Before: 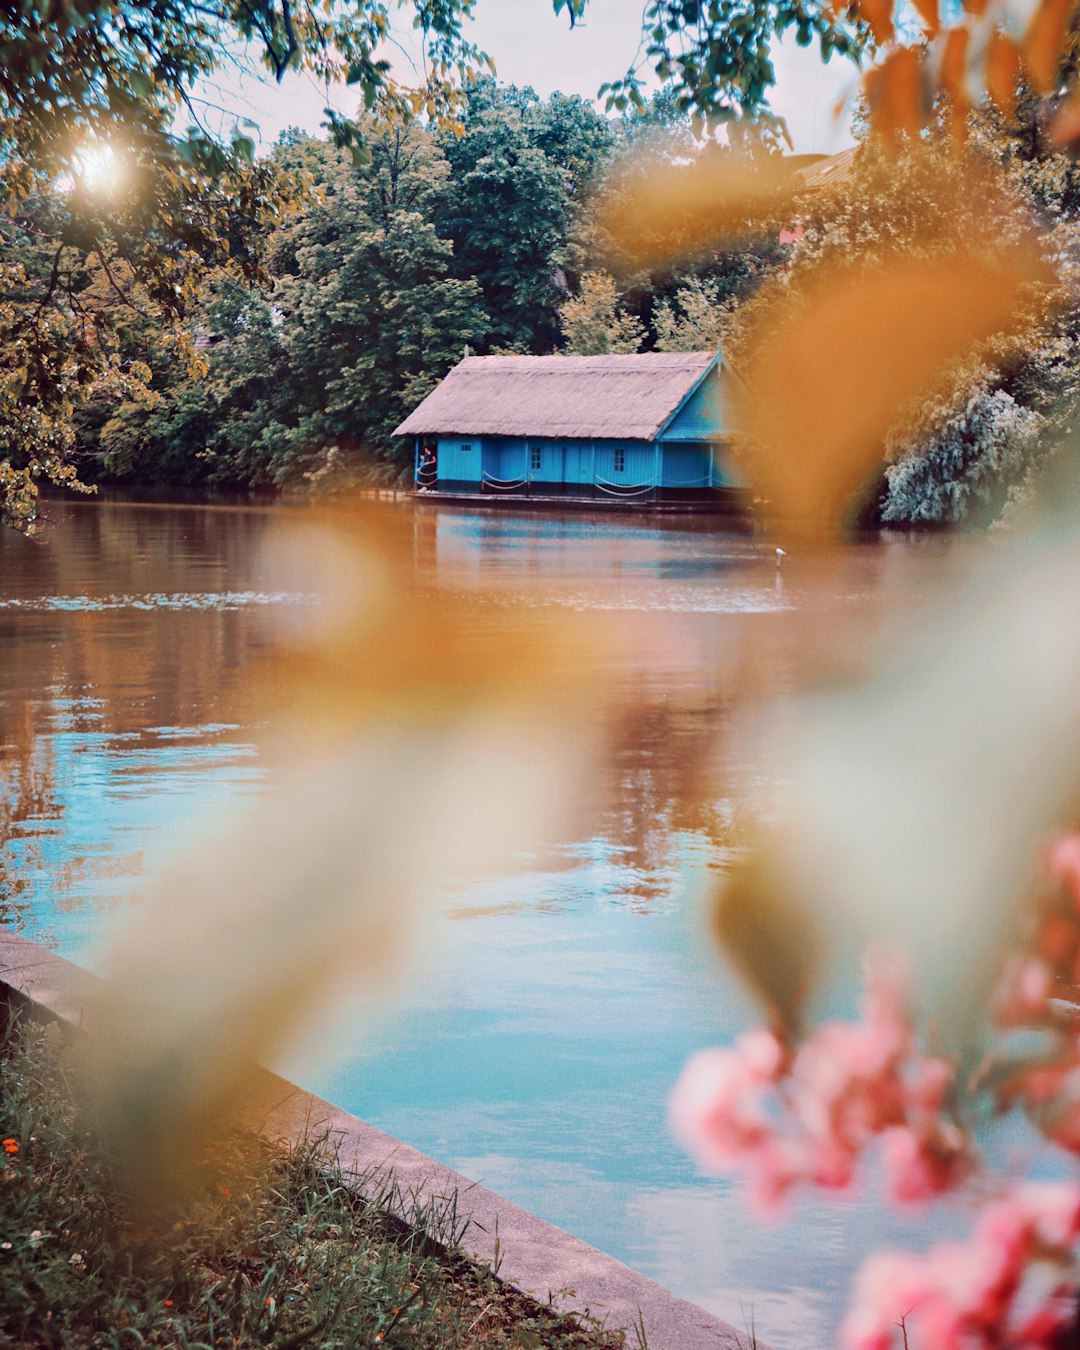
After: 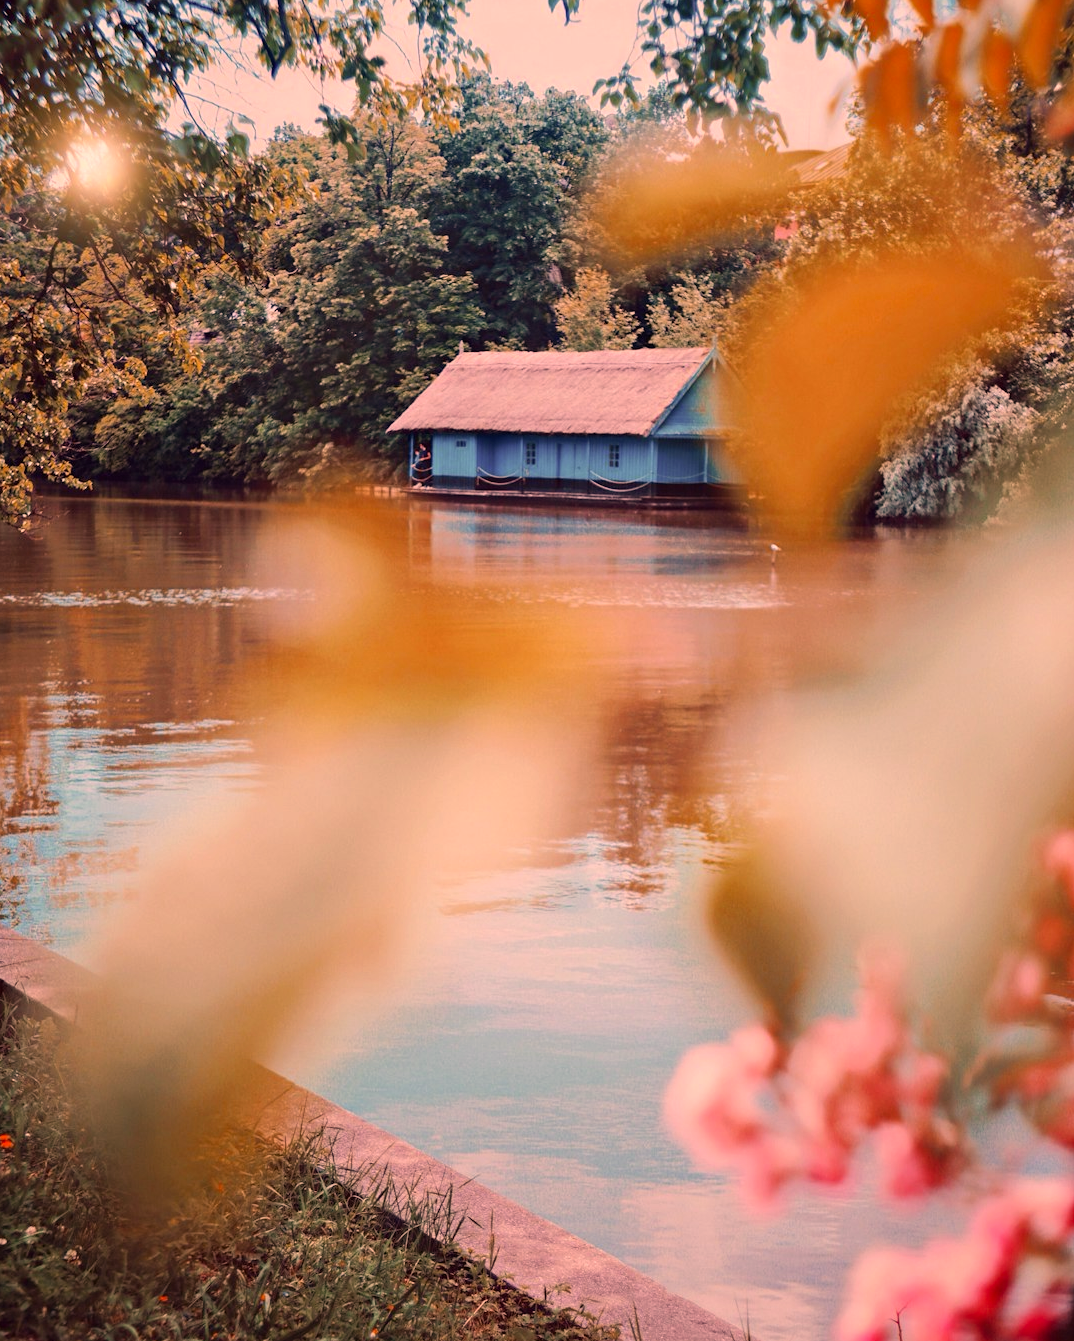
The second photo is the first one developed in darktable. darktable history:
color correction: highlights a* 22.06, highlights b* 22.42
base curve: preserve colors none
crop and rotate: left 0.518%, top 0.31%, bottom 0.326%
